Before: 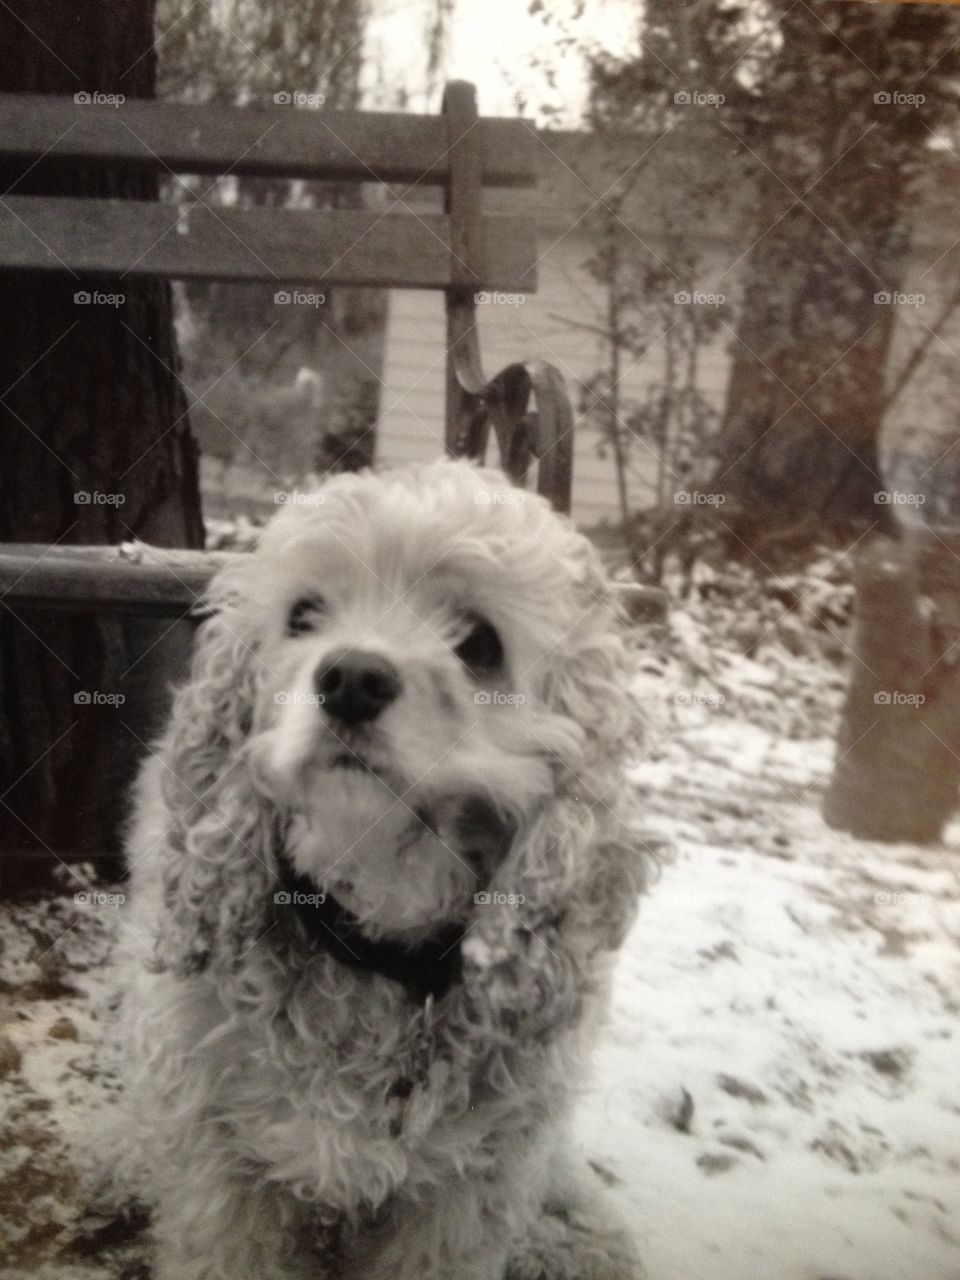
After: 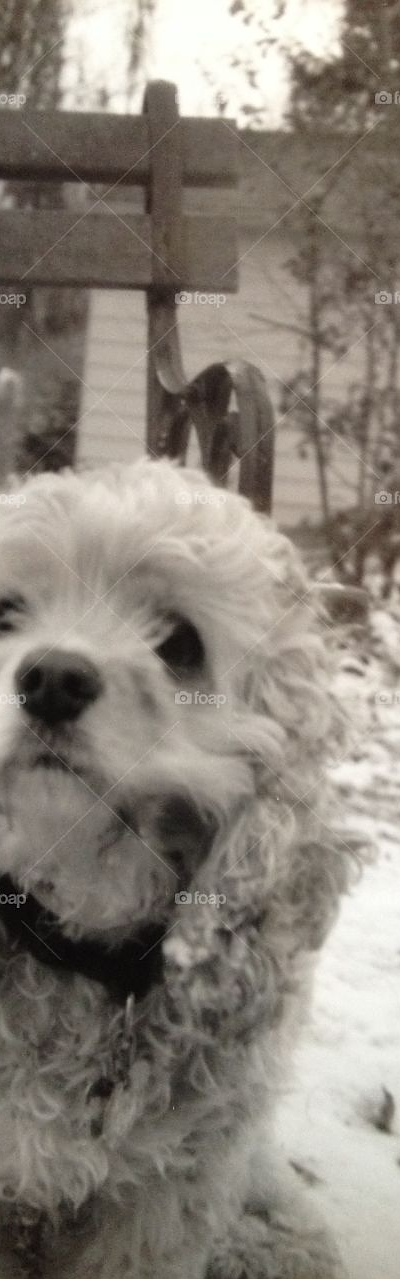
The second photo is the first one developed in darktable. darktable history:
sharpen: radius 1
crop: left 31.229%, right 27.105%
